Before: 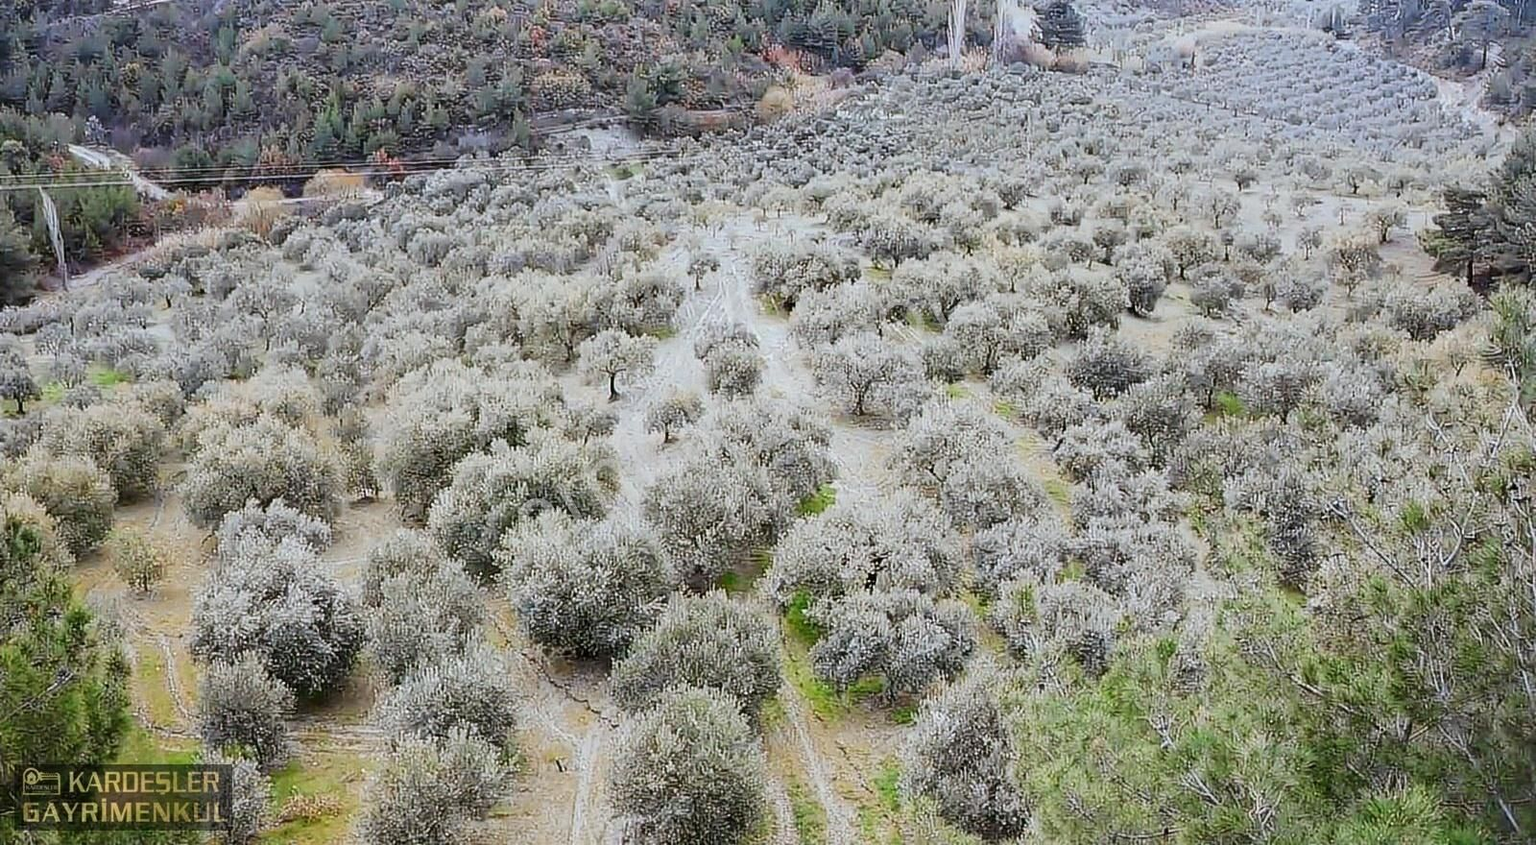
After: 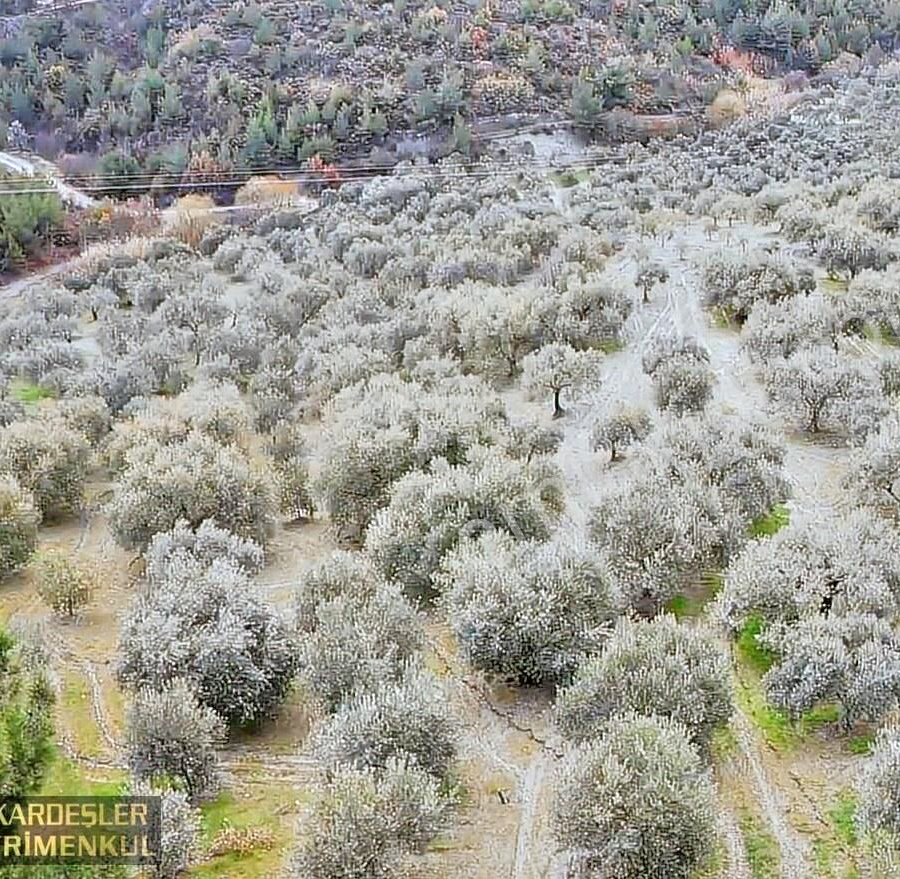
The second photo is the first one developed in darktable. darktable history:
local contrast: mode bilateral grid, contrast 20, coarseness 50, detail 120%, midtone range 0.2
tone equalizer: -7 EV 0.15 EV, -6 EV 0.6 EV, -5 EV 1.15 EV, -4 EV 1.33 EV, -3 EV 1.15 EV, -2 EV 0.6 EV, -1 EV 0.15 EV, mask exposure compensation -0.5 EV
crop: left 5.114%, right 38.589%
